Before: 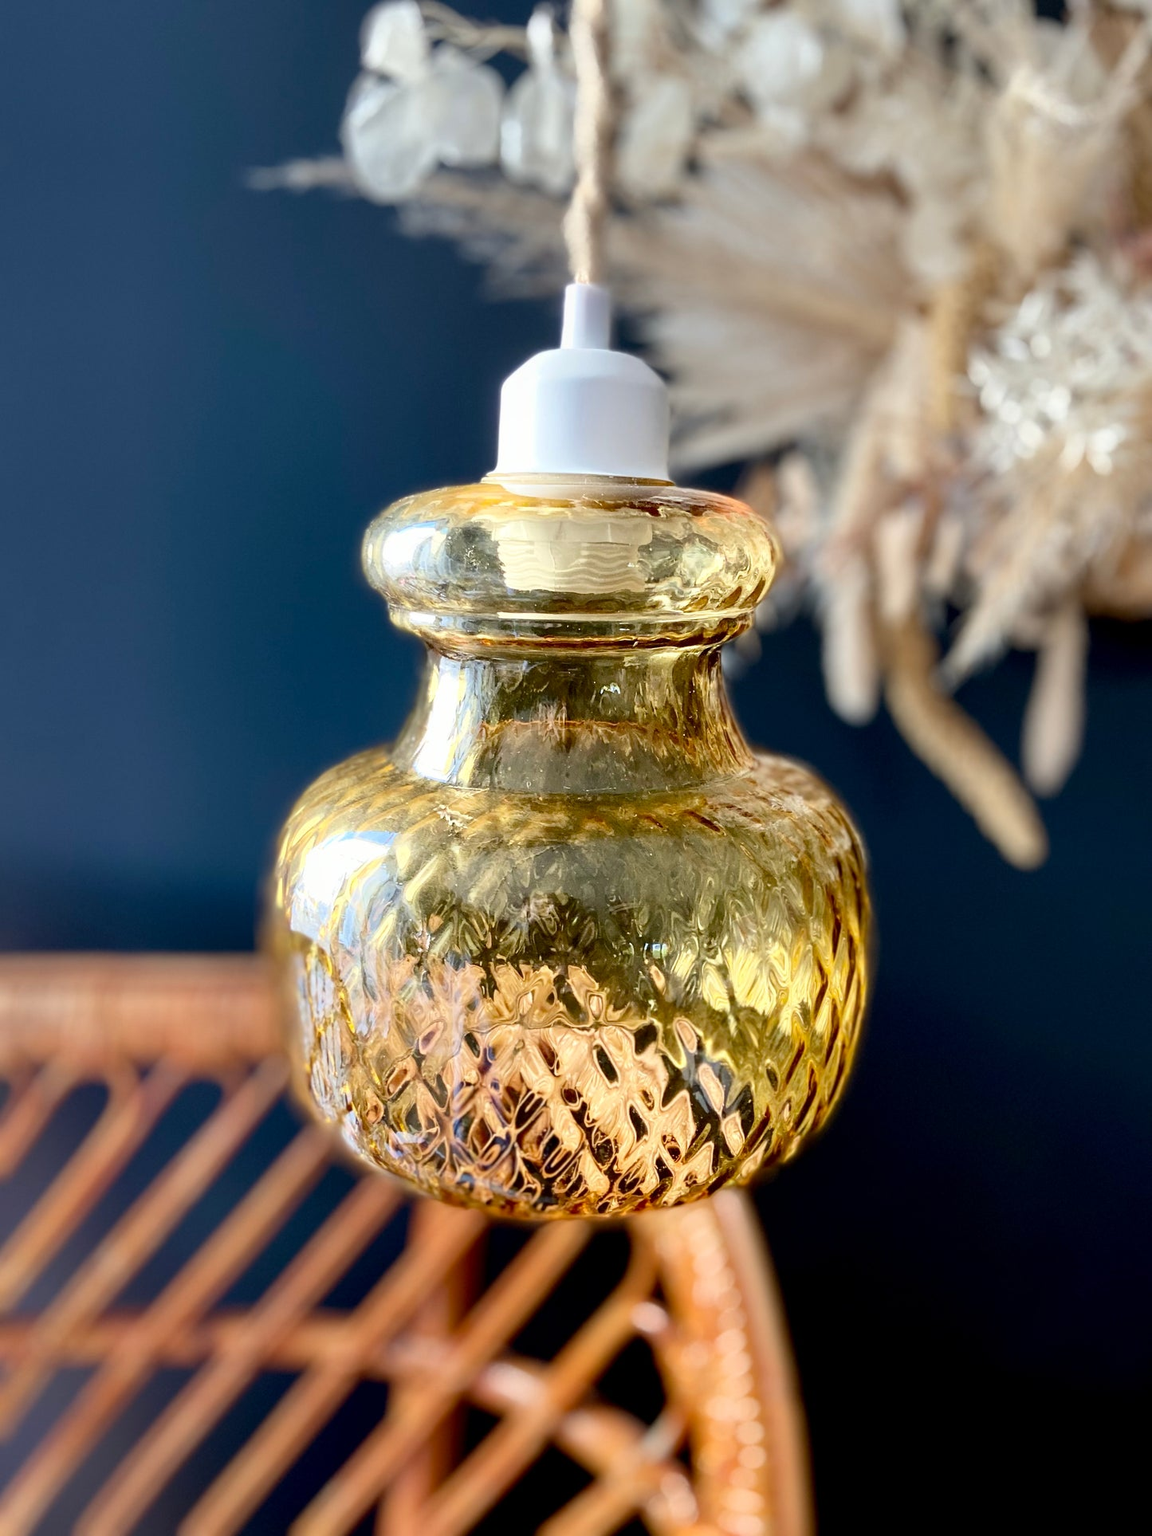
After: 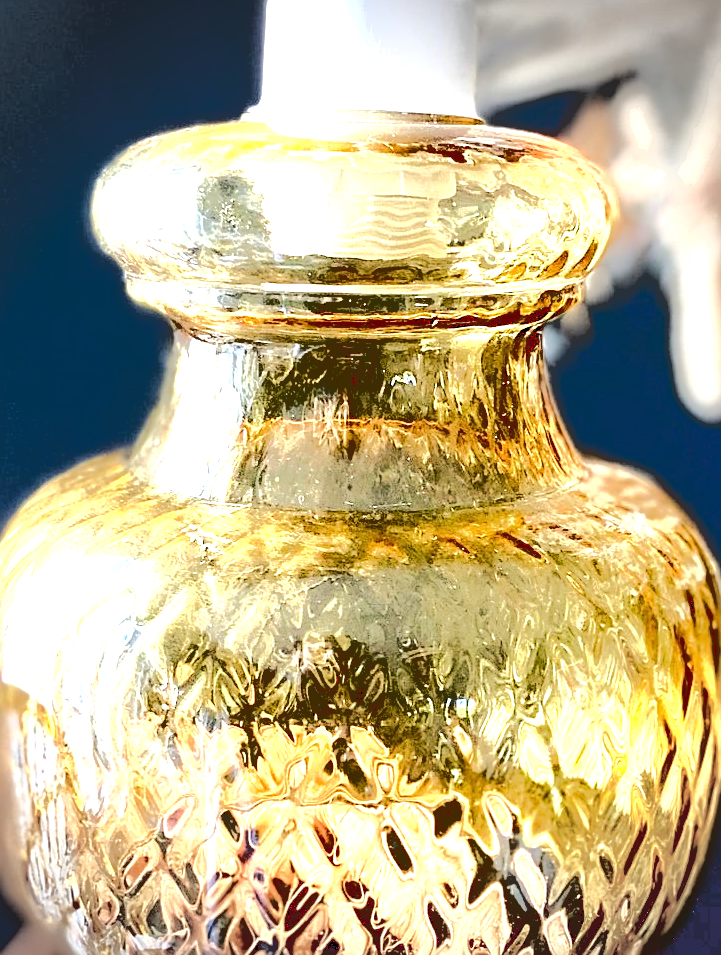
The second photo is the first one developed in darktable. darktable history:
base curve: curves: ch0 [(0.065, 0.026) (0.236, 0.358) (0.53, 0.546) (0.777, 0.841) (0.924, 0.992)]
levels: levels [0, 0.474, 0.947]
color calibration: illuminant same as pipeline (D50), adaptation XYZ, x 0.347, y 0.357, temperature 5023.62 K
crop: left 25.085%, top 25.171%, right 24.986%, bottom 25.232%
vignetting: fall-off radius 31.63%
exposure: black level correction 0, exposure 0.896 EV, compensate highlight preservation false
sharpen: on, module defaults
